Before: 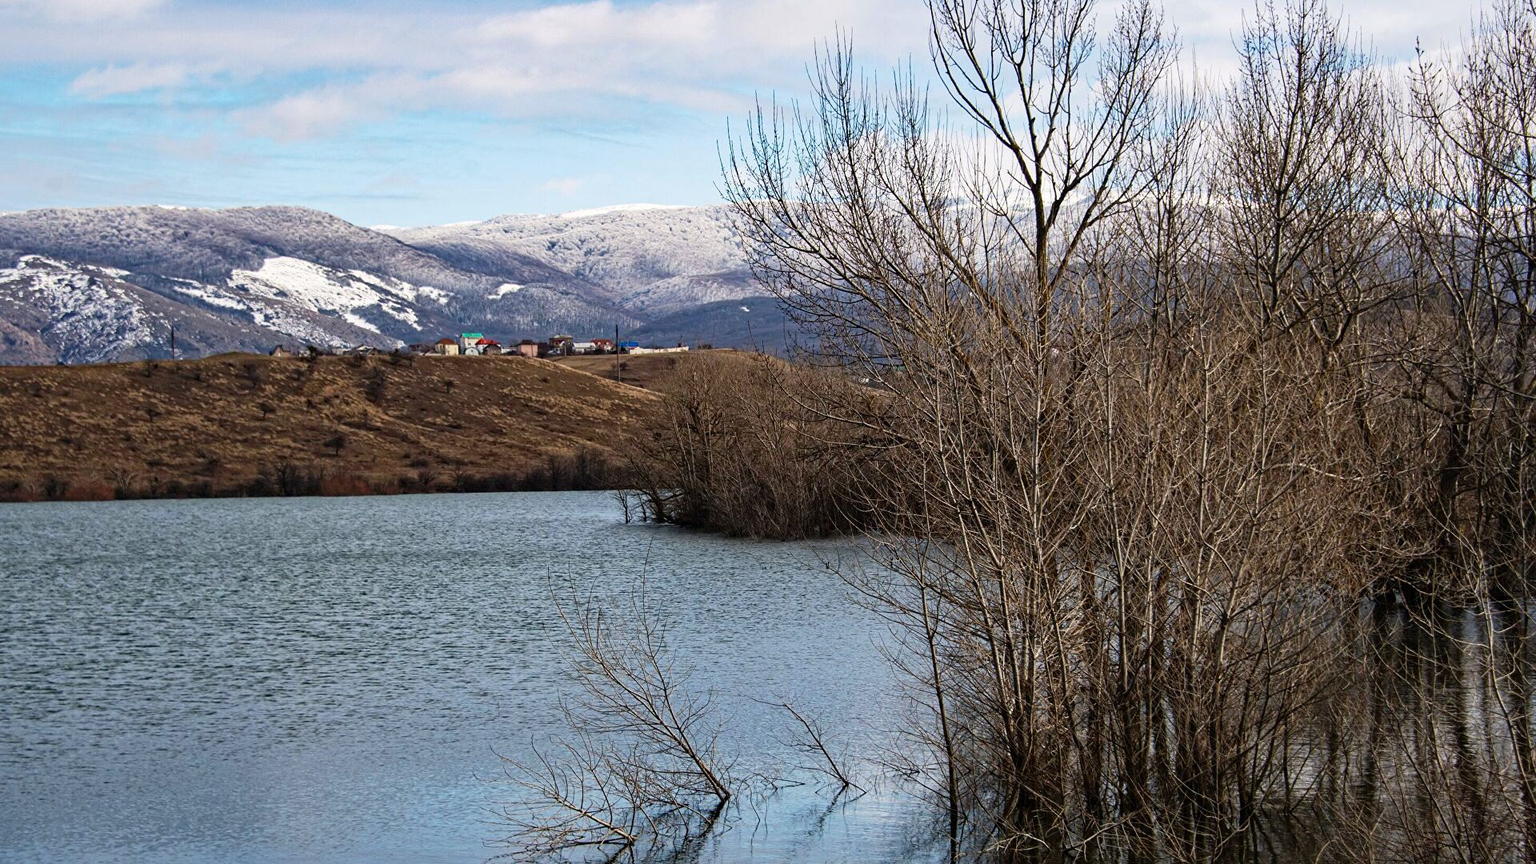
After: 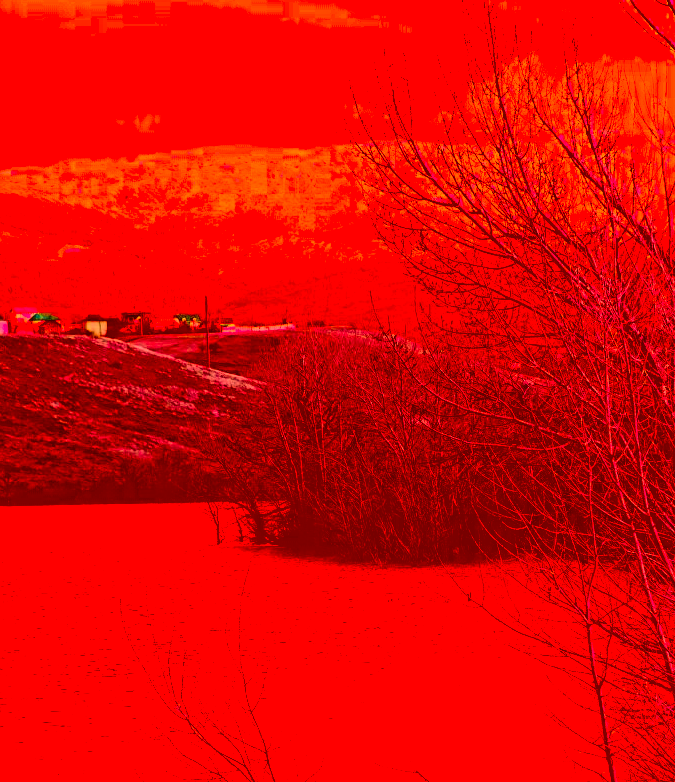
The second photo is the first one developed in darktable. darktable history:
crop and rotate: left 29.476%, top 10.214%, right 35.32%, bottom 17.333%
tone curve: curves: ch0 [(0, 0) (0.128, 0.068) (0.292, 0.274) (0.453, 0.507) (0.653, 0.717) (0.785, 0.817) (0.995, 0.917)]; ch1 [(0, 0) (0.384, 0.365) (0.463, 0.447) (0.486, 0.474) (0.503, 0.497) (0.52, 0.525) (0.559, 0.591) (0.583, 0.623) (0.672, 0.699) (0.766, 0.773) (1, 1)]; ch2 [(0, 0) (0.374, 0.344) (0.446, 0.443) (0.501, 0.5) (0.527, 0.549) (0.565, 0.582) (0.624, 0.632) (1, 1)], color space Lab, independent channels, preserve colors none
color correction: highlights a* -39.68, highlights b* -40, shadows a* -40, shadows b* -40, saturation -3
shadows and highlights: shadows -54.3, highlights 86.09, soften with gaussian
